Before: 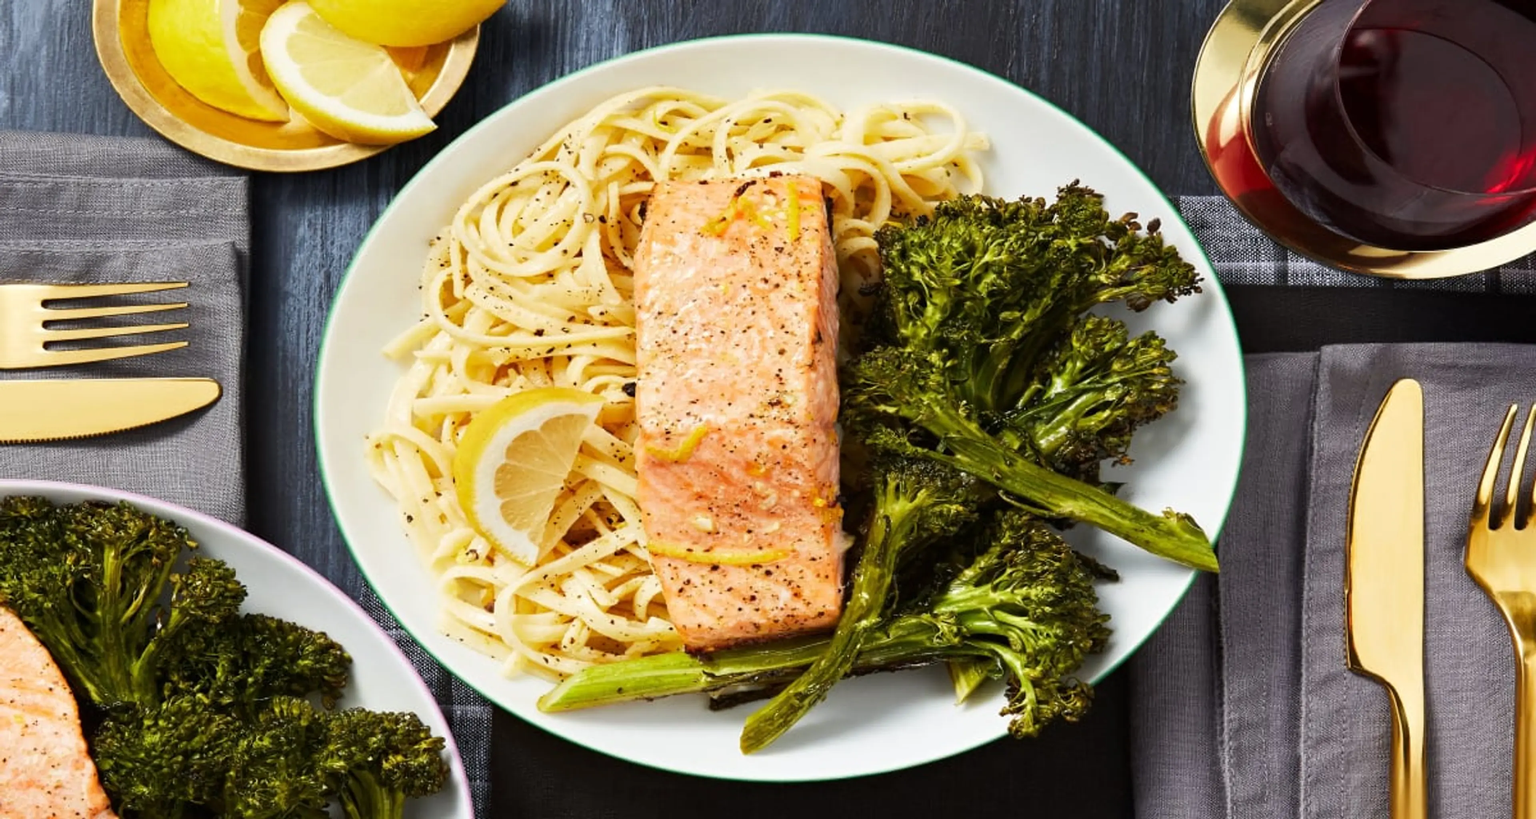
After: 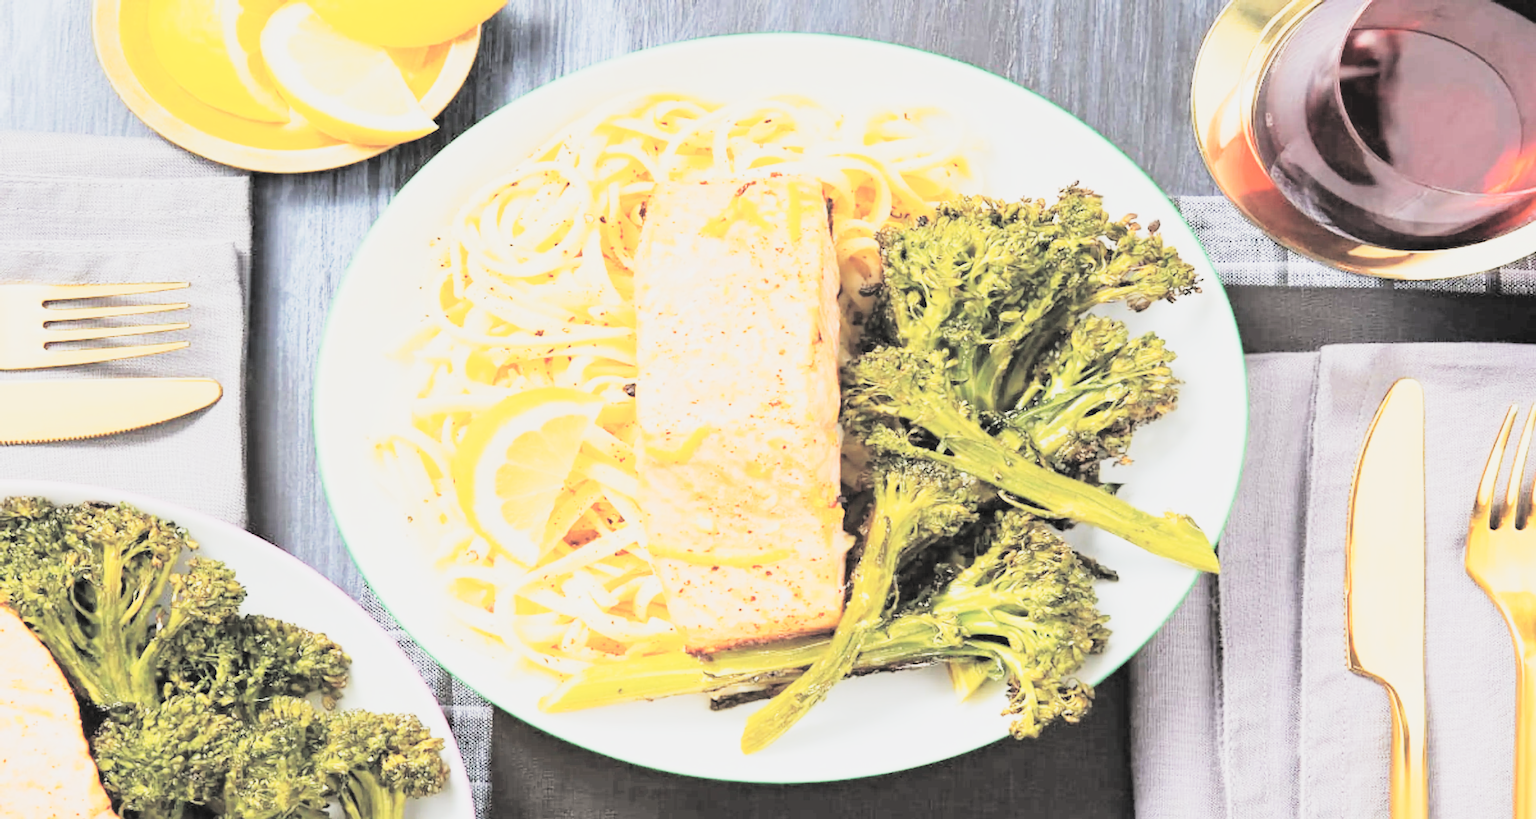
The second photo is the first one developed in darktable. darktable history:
tone curve: curves: ch0 [(0, 0) (0.046, 0.031) (0.163, 0.114) (0.391, 0.432) (0.488, 0.561) (0.695, 0.839) (0.785, 0.904) (1, 0.965)]; ch1 [(0, 0) (0.248, 0.252) (0.427, 0.412) (0.482, 0.462) (0.499, 0.497) (0.518, 0.52) (0.535, 0.577) (0.585, 0.623) (0.679, 0.743) (0.788, 0.809) (1, 1)]; ch2 [(0, 0) (0.313, 0.262) (0.427, 0.417) (0.473, 0.47) (0.503, 0.503) (0.523, 0.515) (0.557, 0.596) (0.598, 0.646) (0.708, 0.771) (1, 1)], preserve colors none
contrast brightness saturation: brightness 0.987
filmic rgb: black relative exposure -16 EV, white relative exposure 4.04 EV, target black luminance 0%, hardness 7.65, latitude 72.94%, contrast 0.901, highlights saturation mix 10.32%, shadows ↔ highlights balance -0.372%
